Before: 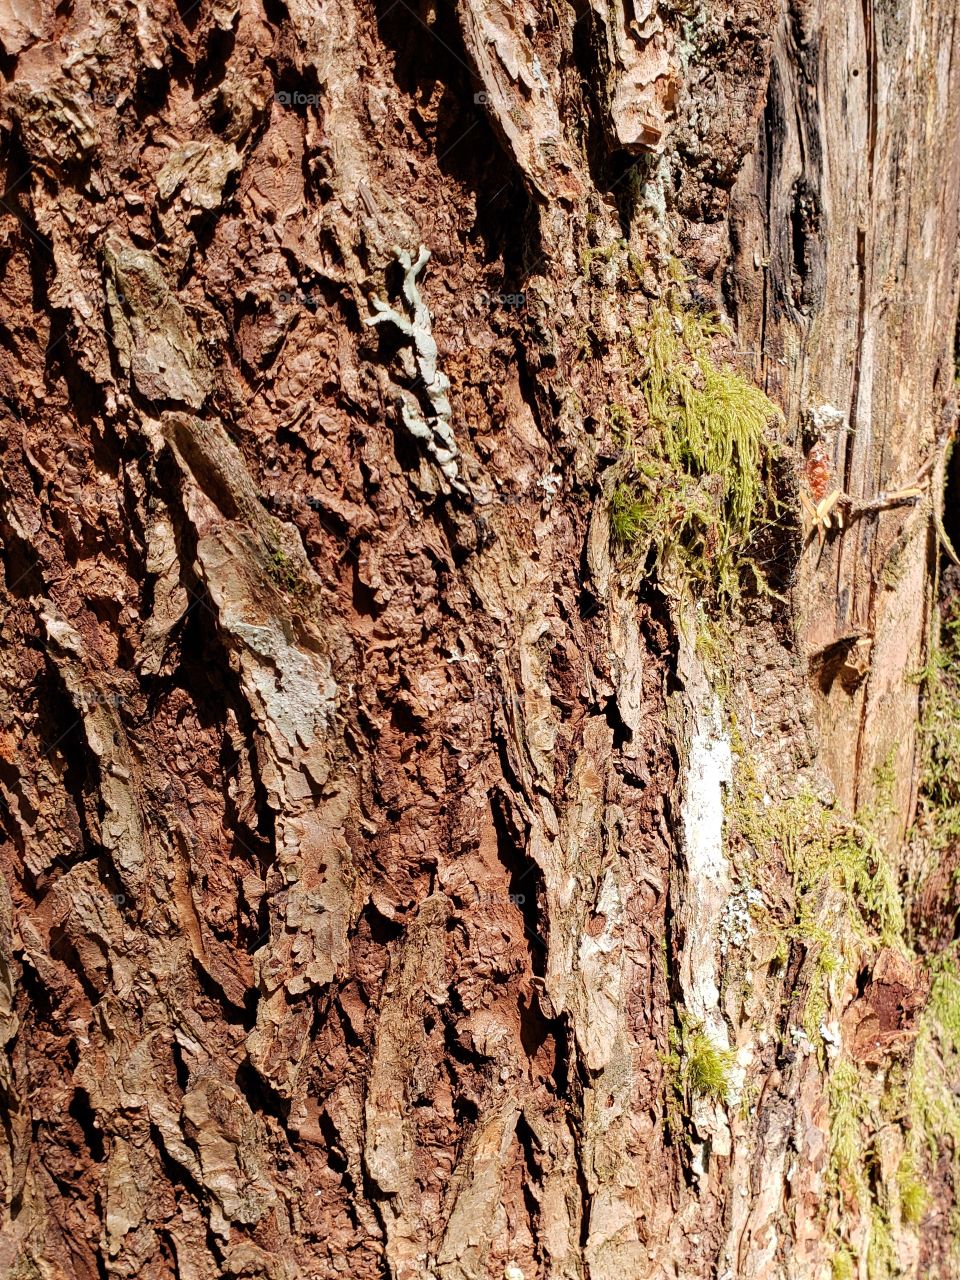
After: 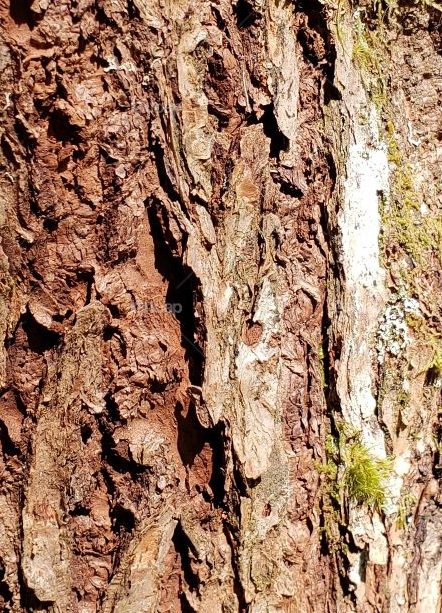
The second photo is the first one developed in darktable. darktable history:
crop: left 35.754%, top 46.214%, right 18.122%, bottom 5.883%
shadows and highlights: shadows 29.2, highlights -29.06, low approximation 0.01, soften with gaussian
